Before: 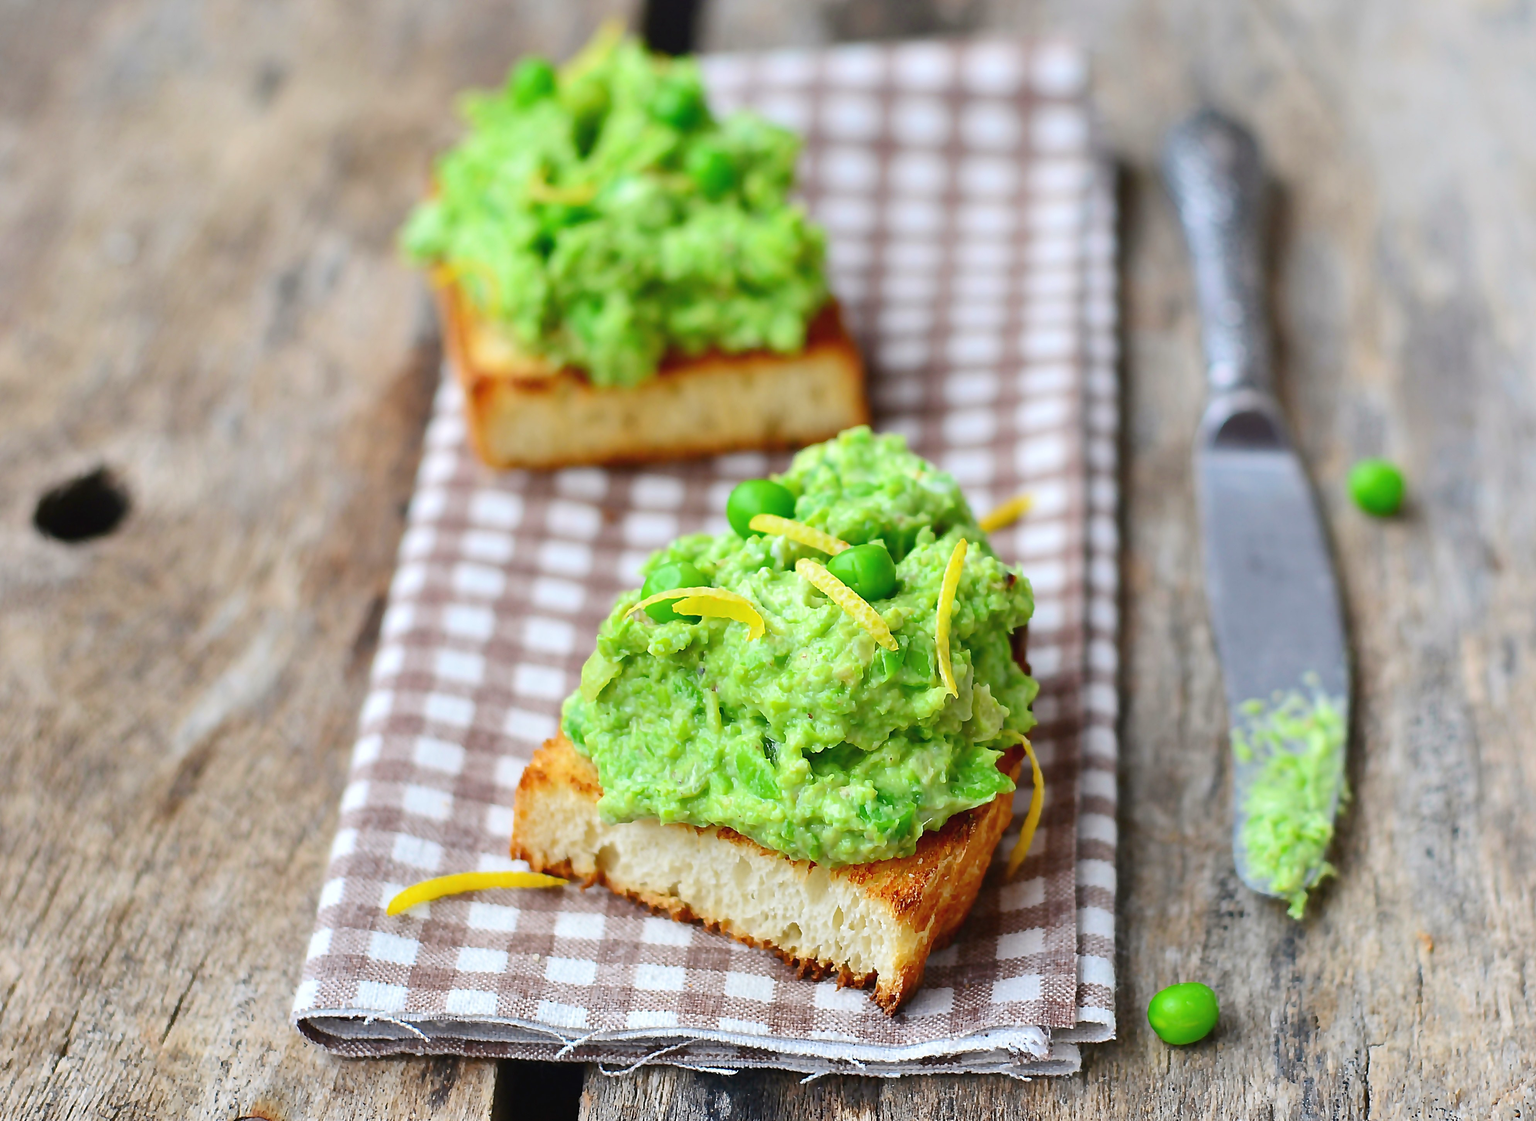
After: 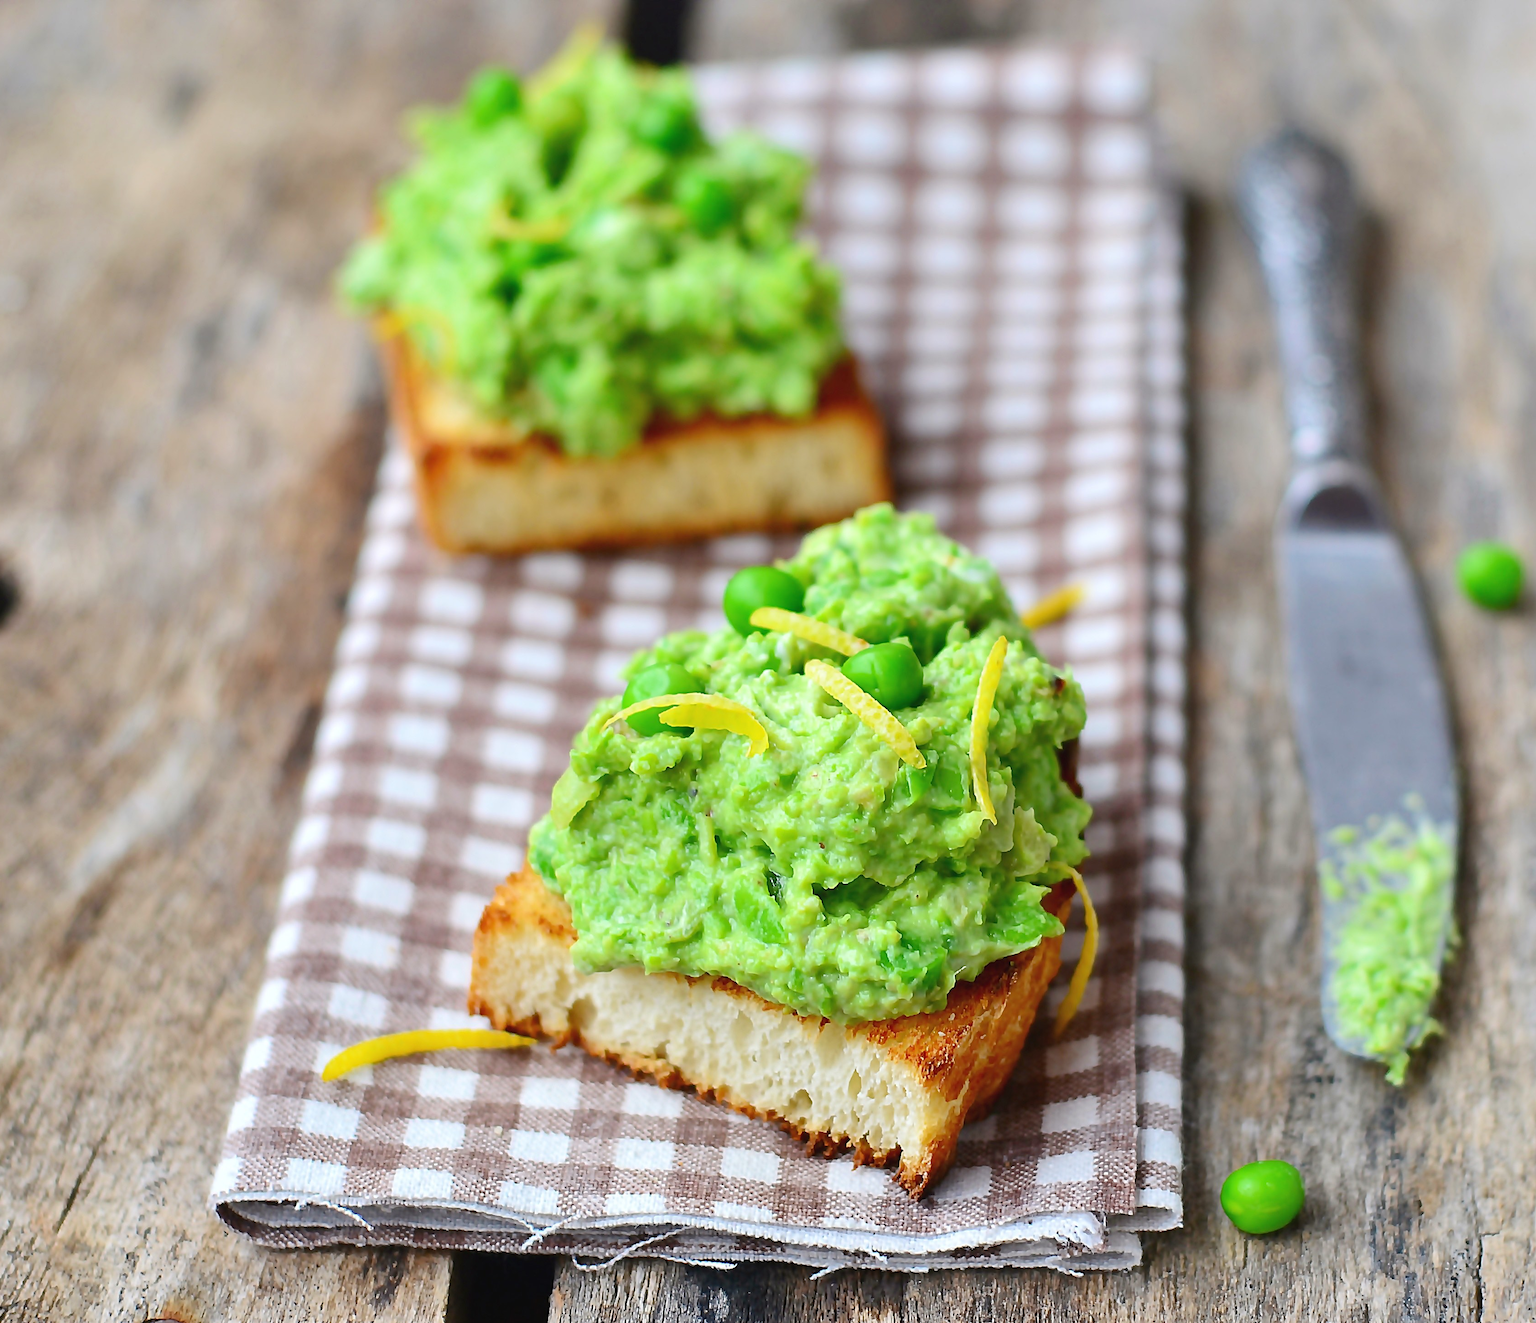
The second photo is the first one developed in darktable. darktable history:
crop: left 7.444%, right 7.847%
